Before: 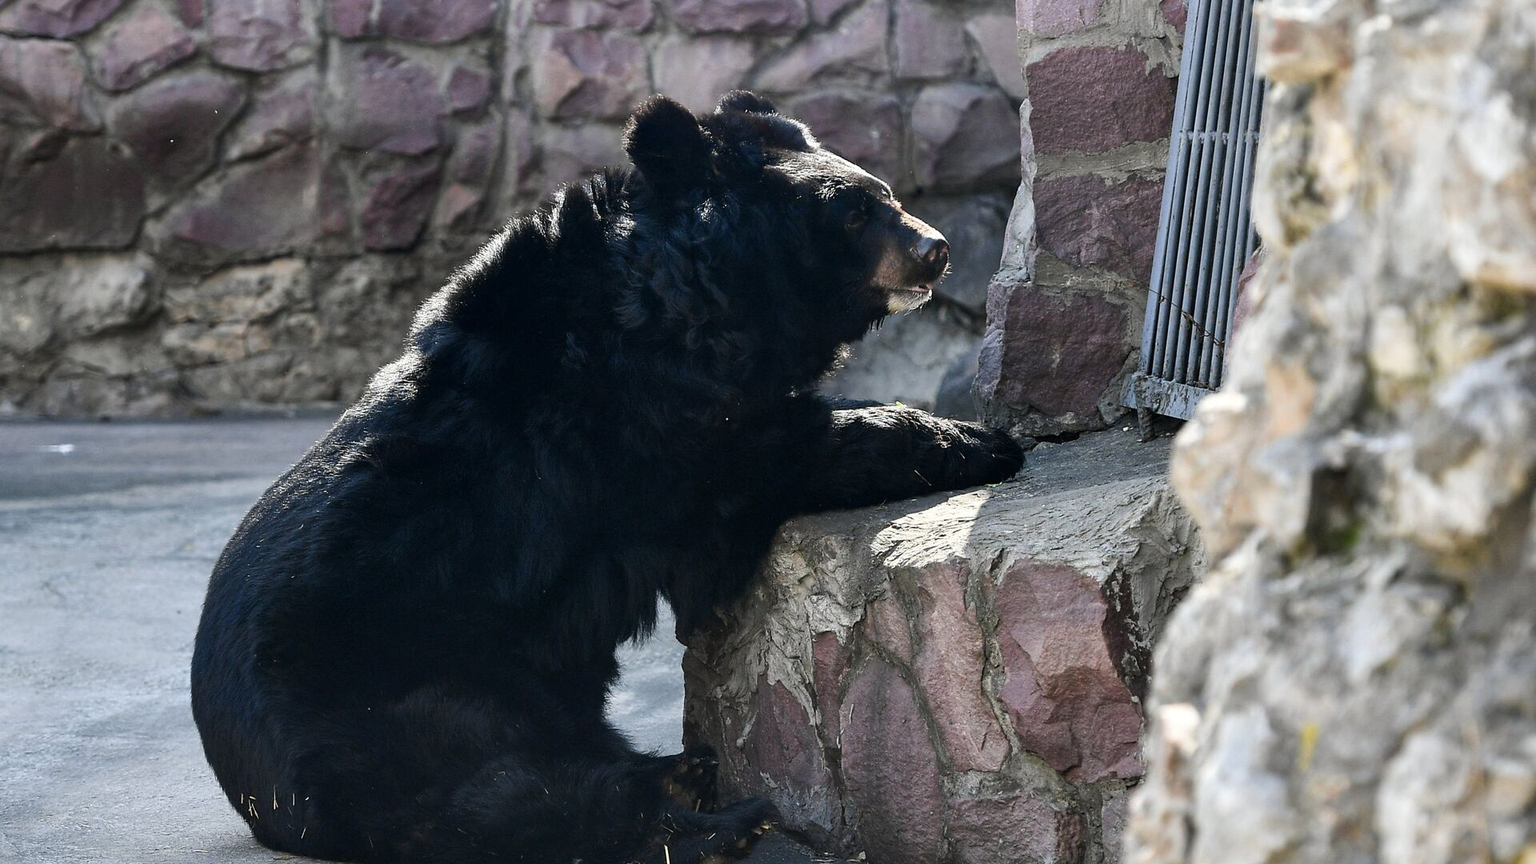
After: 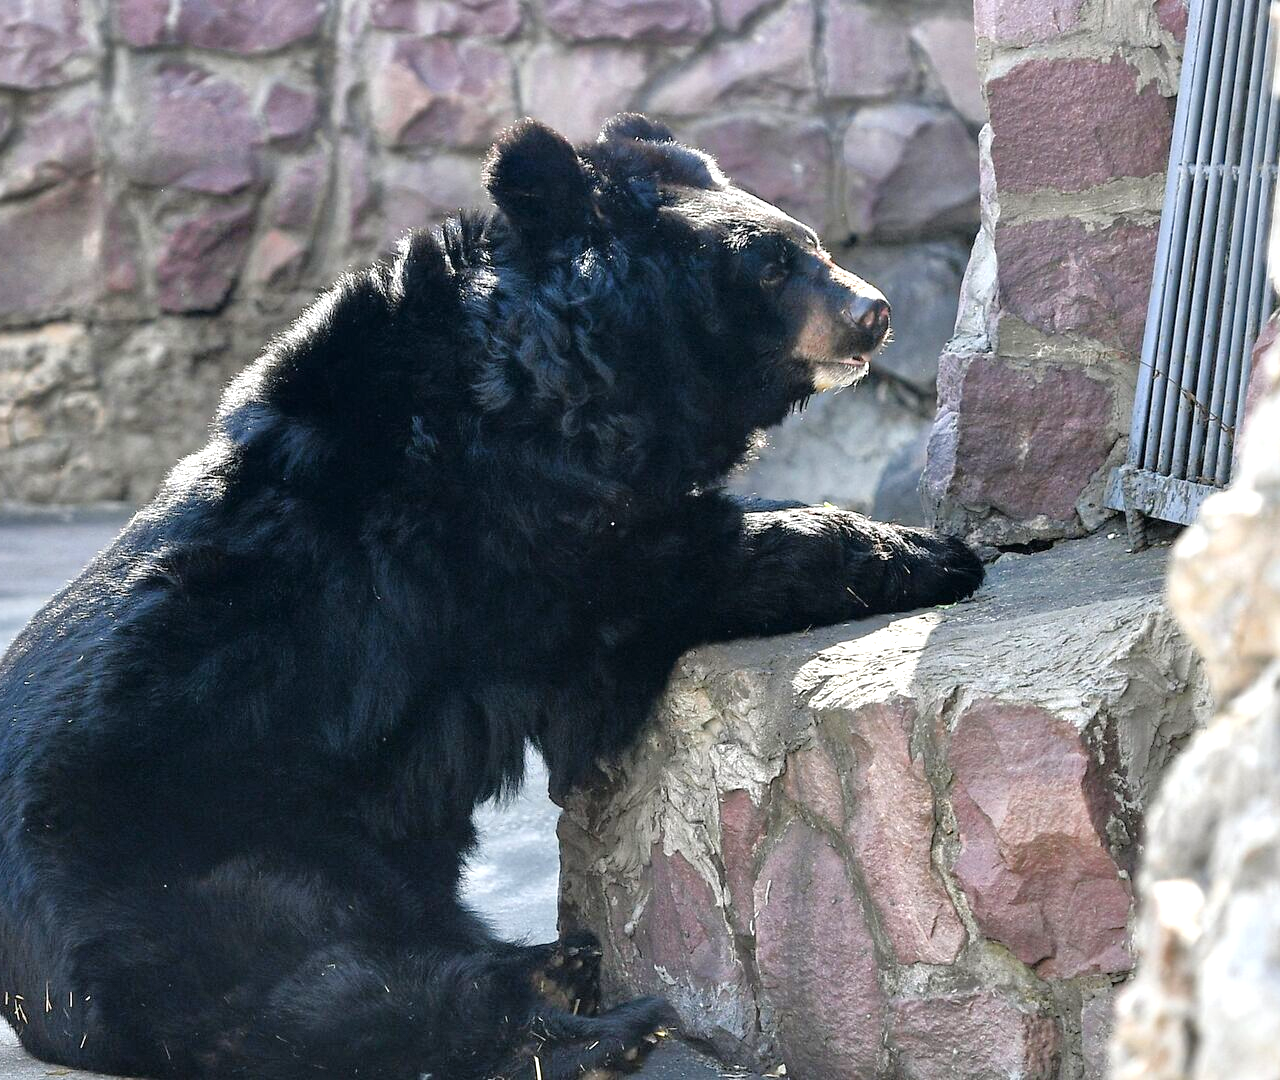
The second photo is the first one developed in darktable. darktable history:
tone equalizer: -7 EV 0.15 EV, -6 EV 0.6 EV, -5 EV 1.15 EV, -4 EV 1.33 EV, -3 EV 1.15 EV, -2 EV 0.6 EV, -1 EV 0.15 EV, mask exposure compensation -0.5 EV
exposure: black level correction 0, exposure 0.5 EV, compensate exposure bias true, compensate highlight preservation false
crop and rotate: left 15.446%, right 17.836%
